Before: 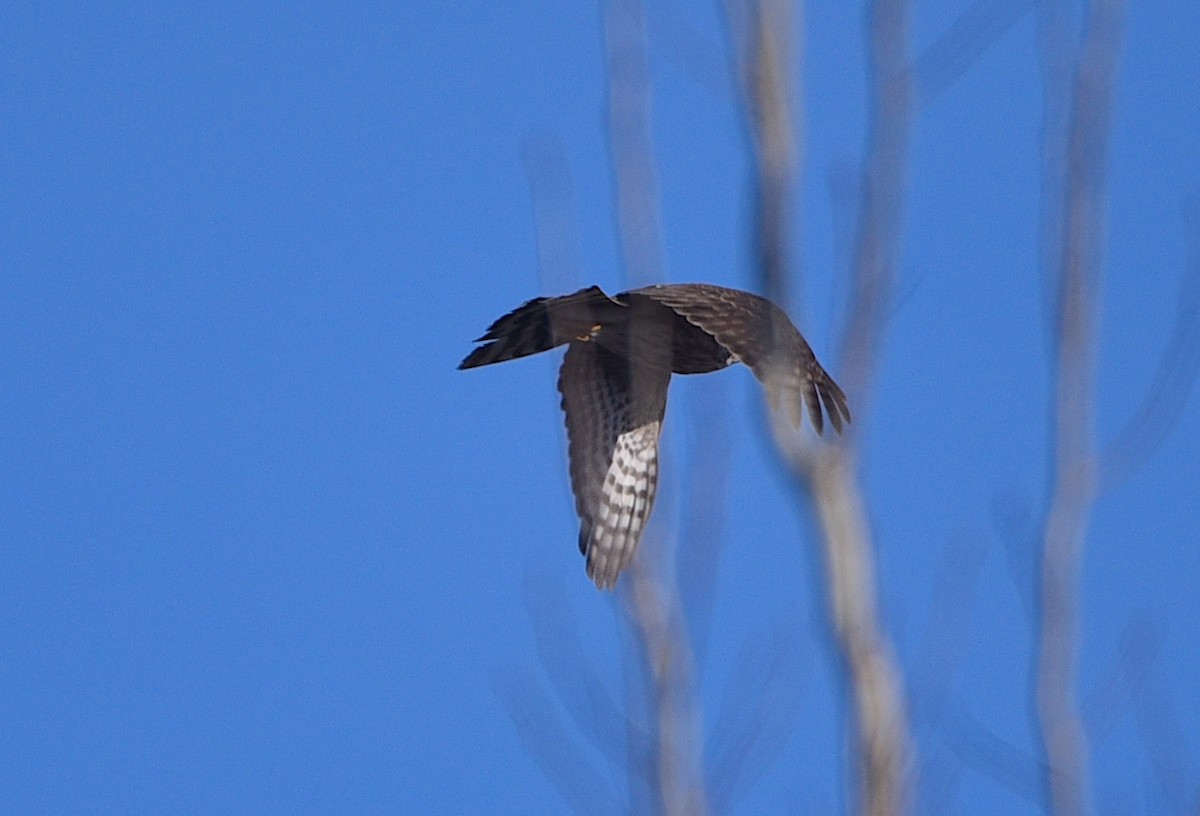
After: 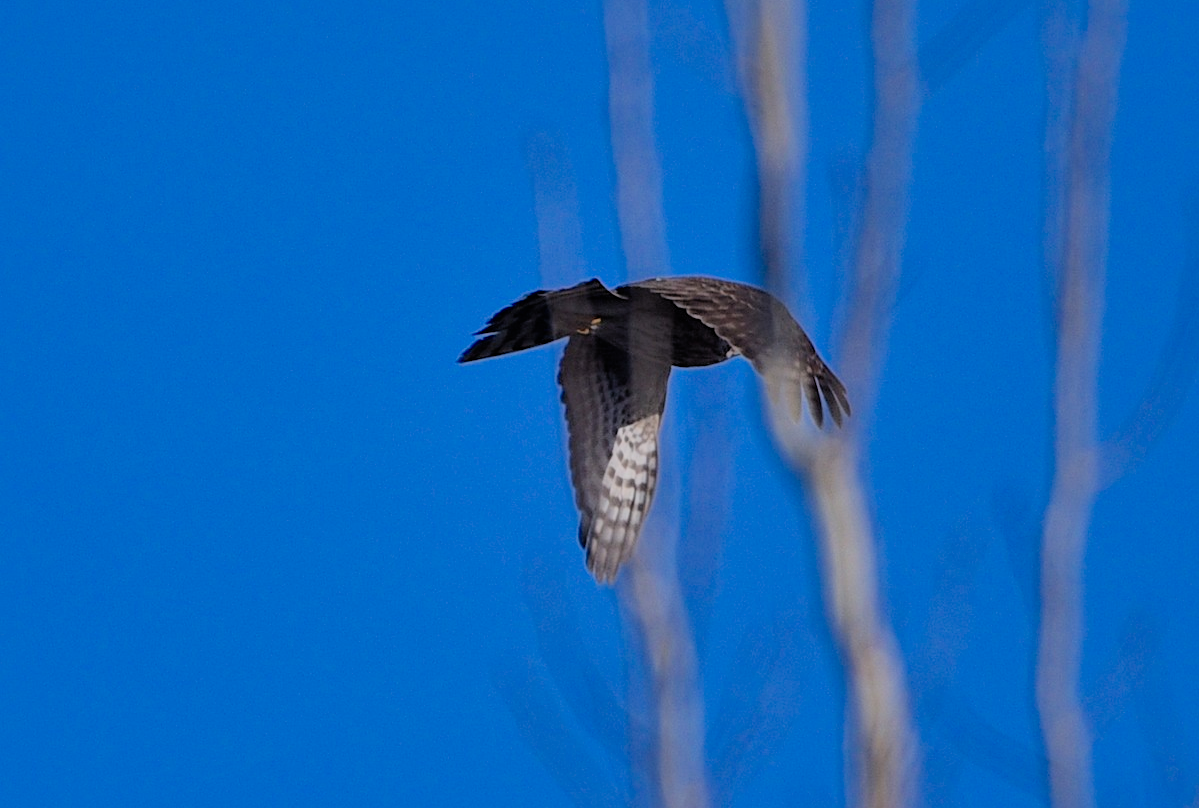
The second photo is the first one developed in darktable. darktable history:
crop: top 0.97%, right 0.041%
shadows and highlights: on, module defaults
filmic rgb: black relative exposure -7.72 EV, white relative exposure 4.46 EV, target black luminance 0%, hardness 3.76, latitude 50.67%, contrast 1.077, highlights saturation mix 9.63%, shadows ↔ highlights balance -0.266%, color science v5 (2021), contrast in shadows safe, contrast in highlights safe
